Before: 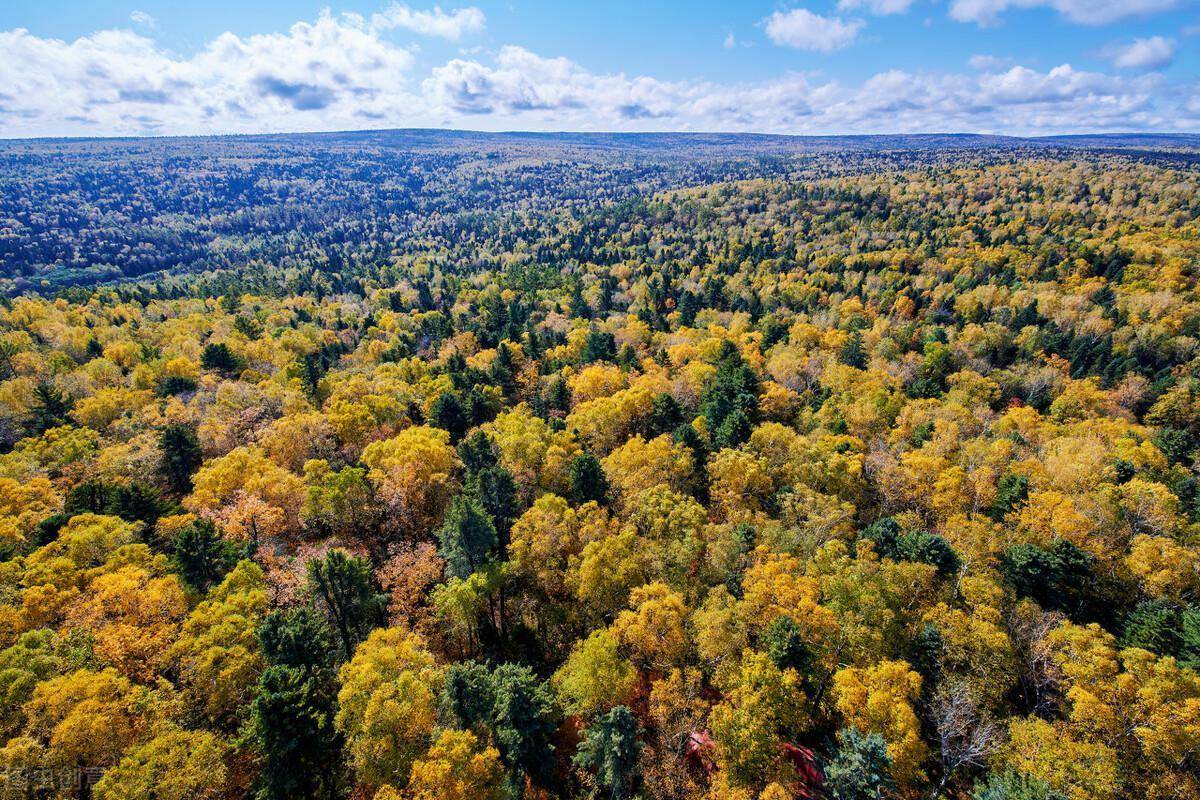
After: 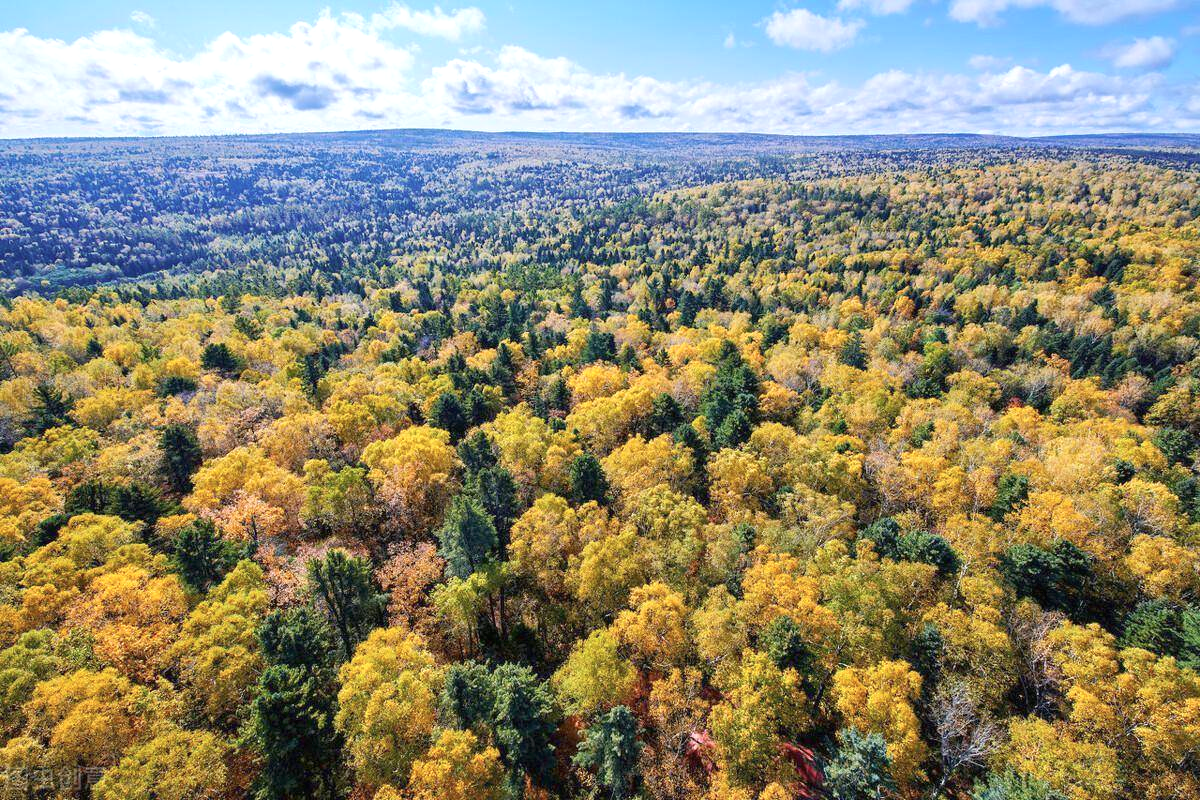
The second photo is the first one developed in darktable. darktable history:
exposure: black level correction 0, exposure 0.7 EV, compensate exposure bias true, compensate highlight preservation false
color balance: contrast -15%
